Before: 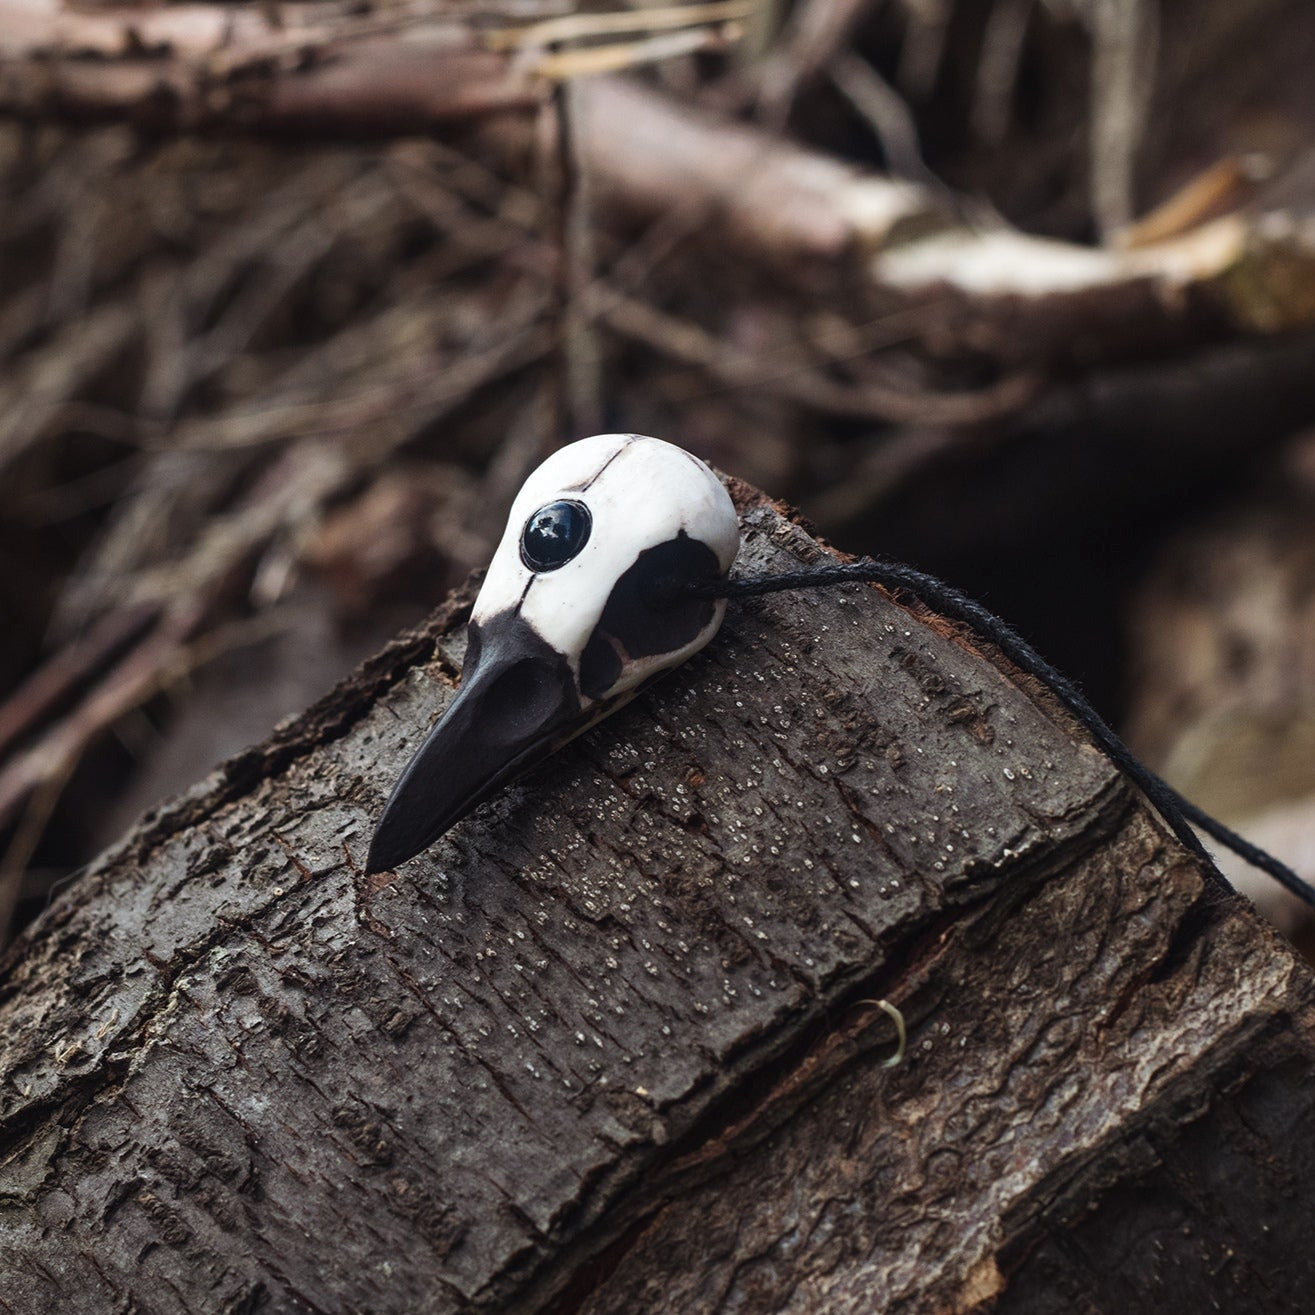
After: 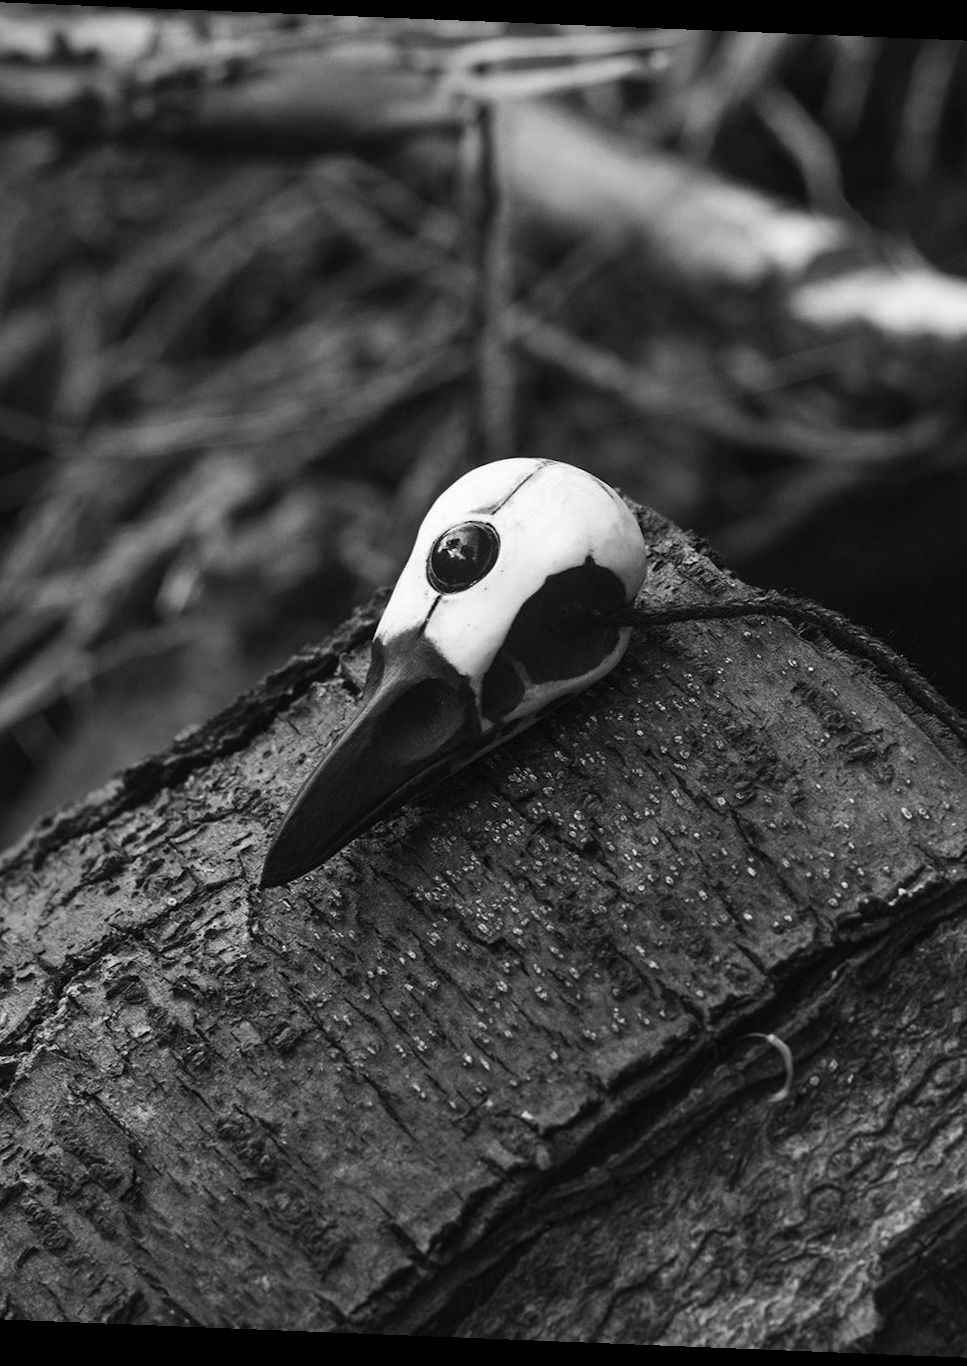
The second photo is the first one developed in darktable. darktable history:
rotate and perspective: rotation 2.27°, automatic cropping off
crop and rotate: left 9.061%, right 20.142%
monochrome: a -11.7, b 1.62, size 0.5, highlights 0.38
